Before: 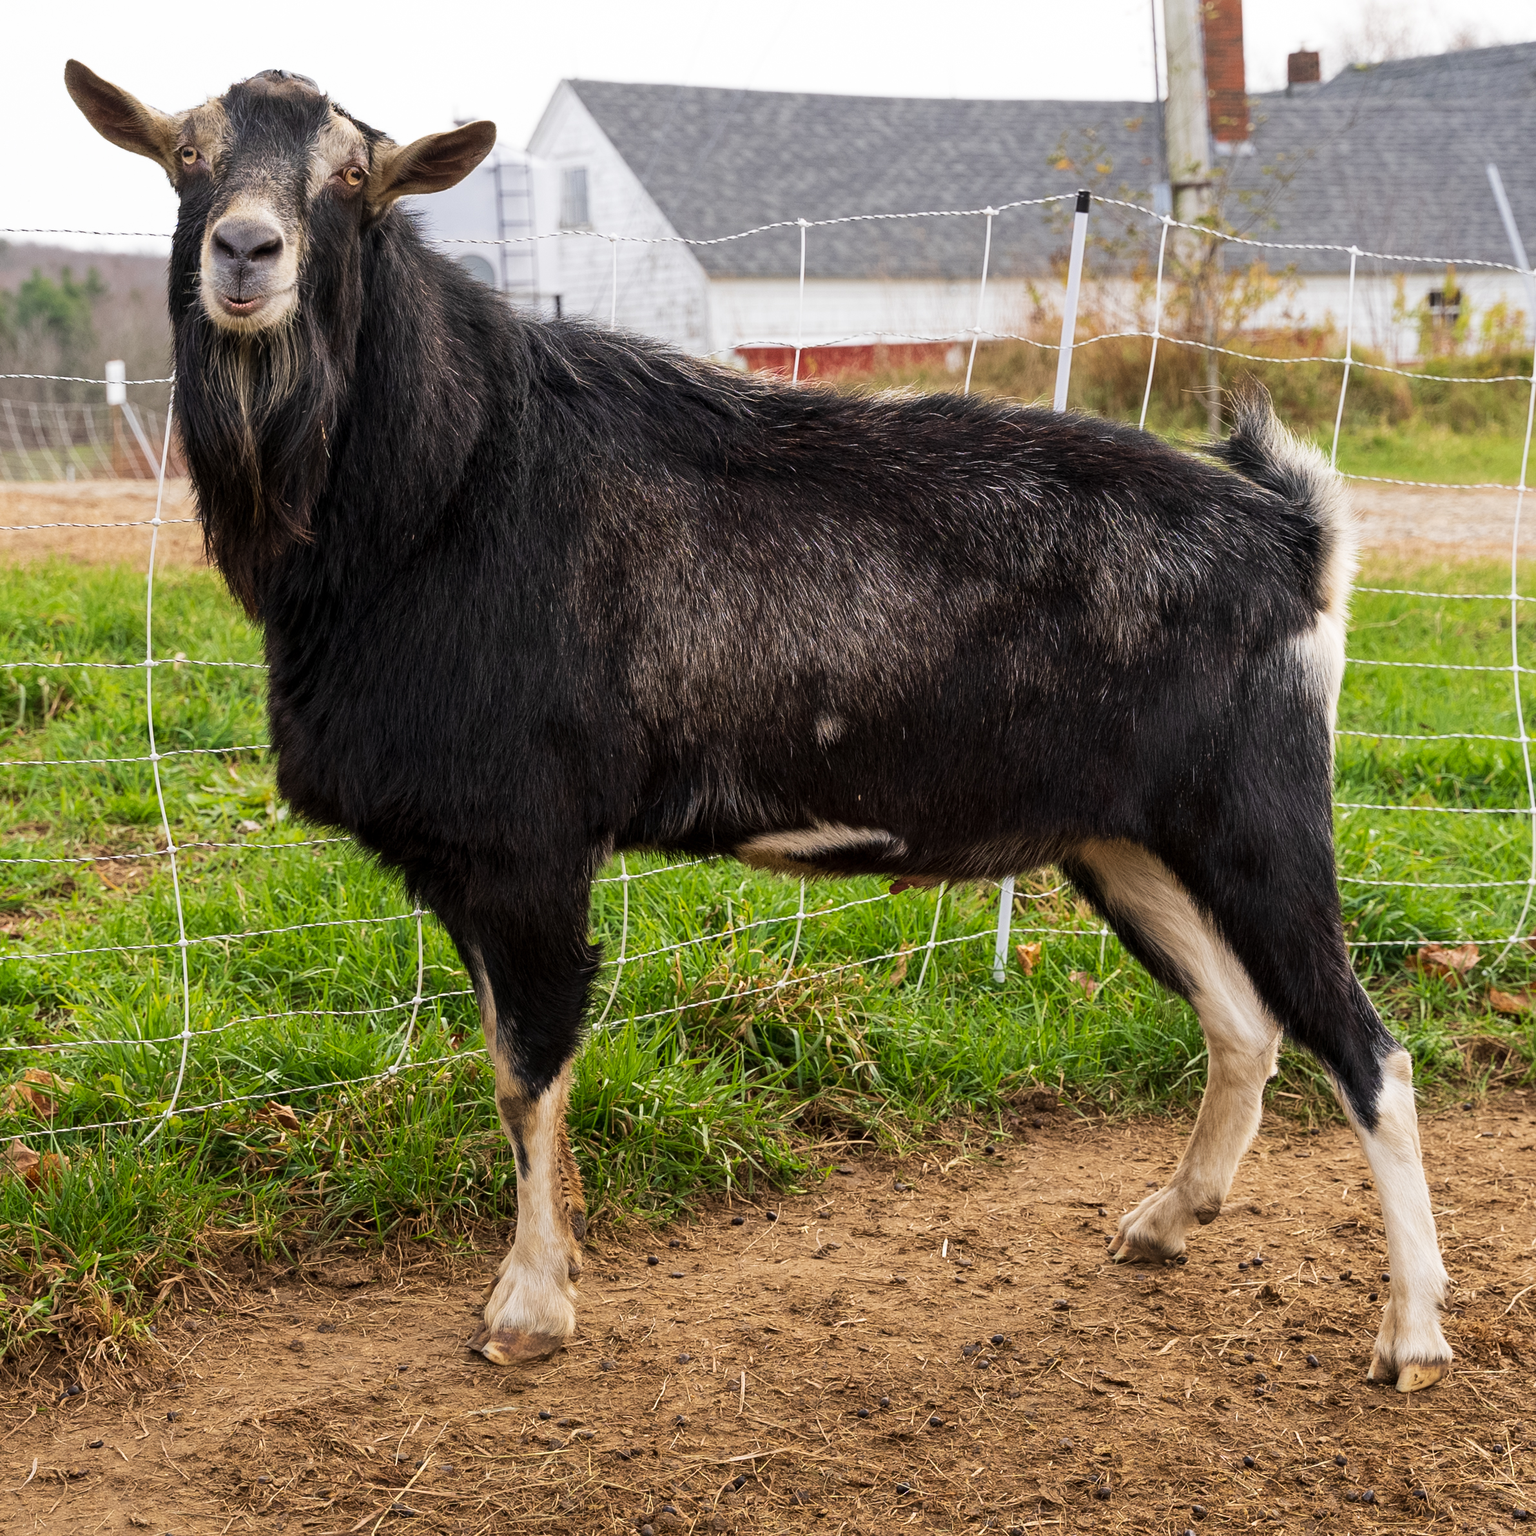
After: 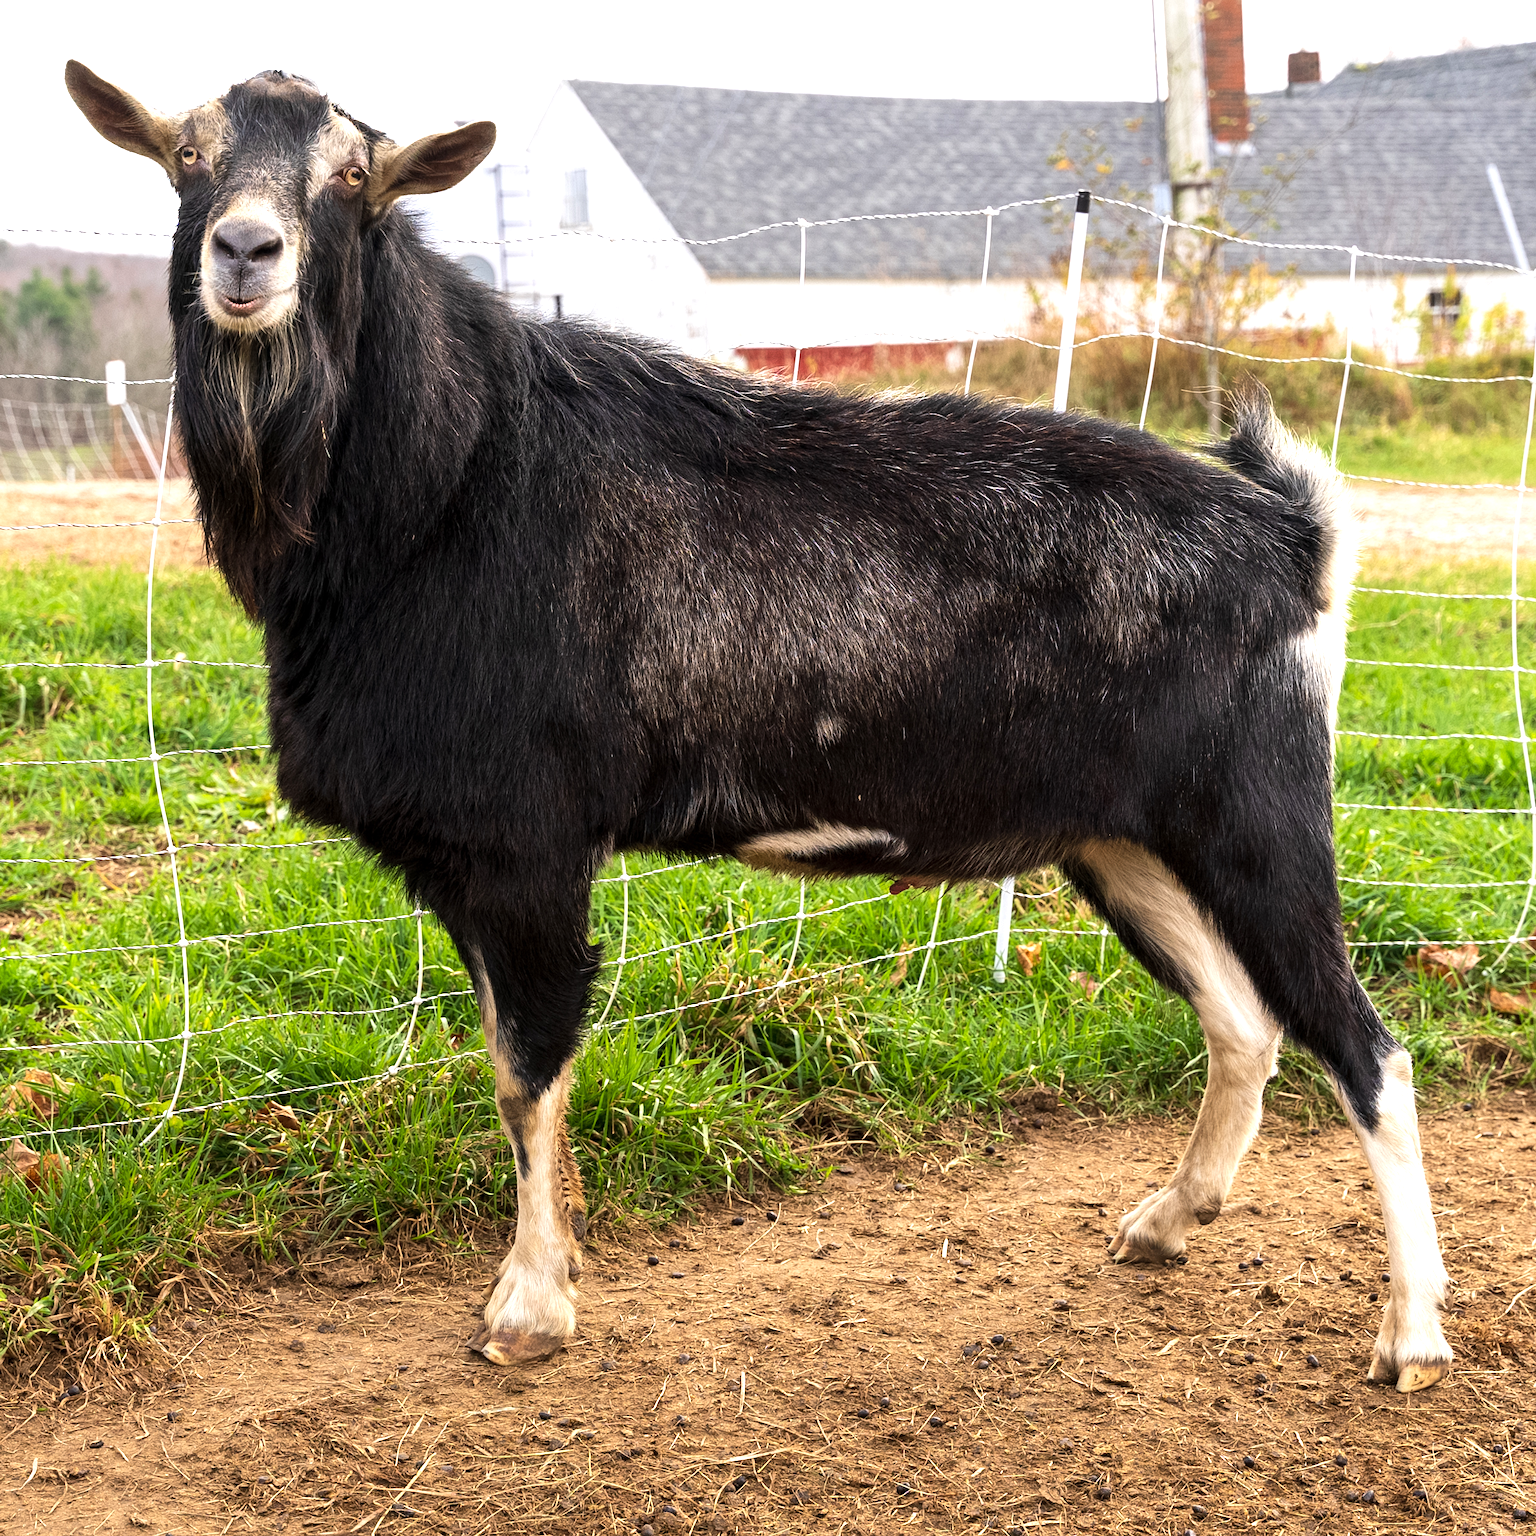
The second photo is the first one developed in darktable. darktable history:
tone equalizer: -8 EV -0.765 EV, -7 EV -0.734 EV, -6 EV -0.593 EV, -5 EV -0.4 EV, -3 EV 0.378 EV, -2 EV 0.6 EV, -1 EV 0.678 EV, +0 EV 0.723 EV, smoothing diameter 24.86%, edges refinement/feathering 12.68, preserve details guided filter
